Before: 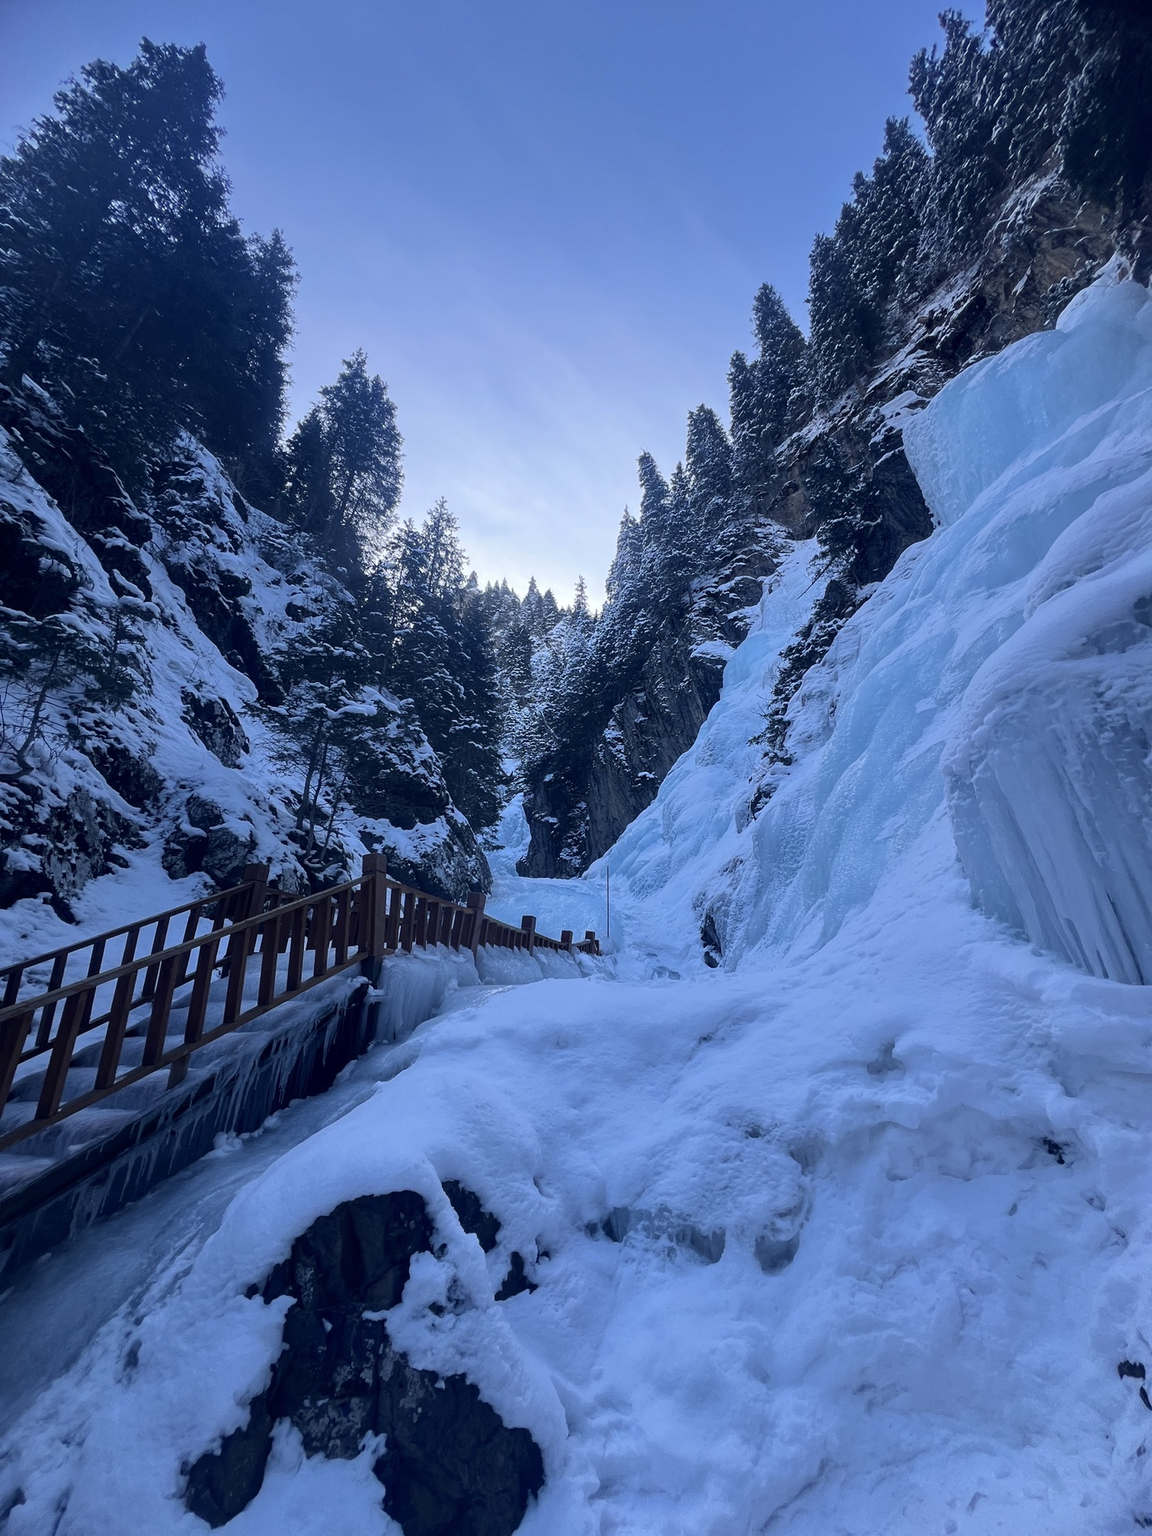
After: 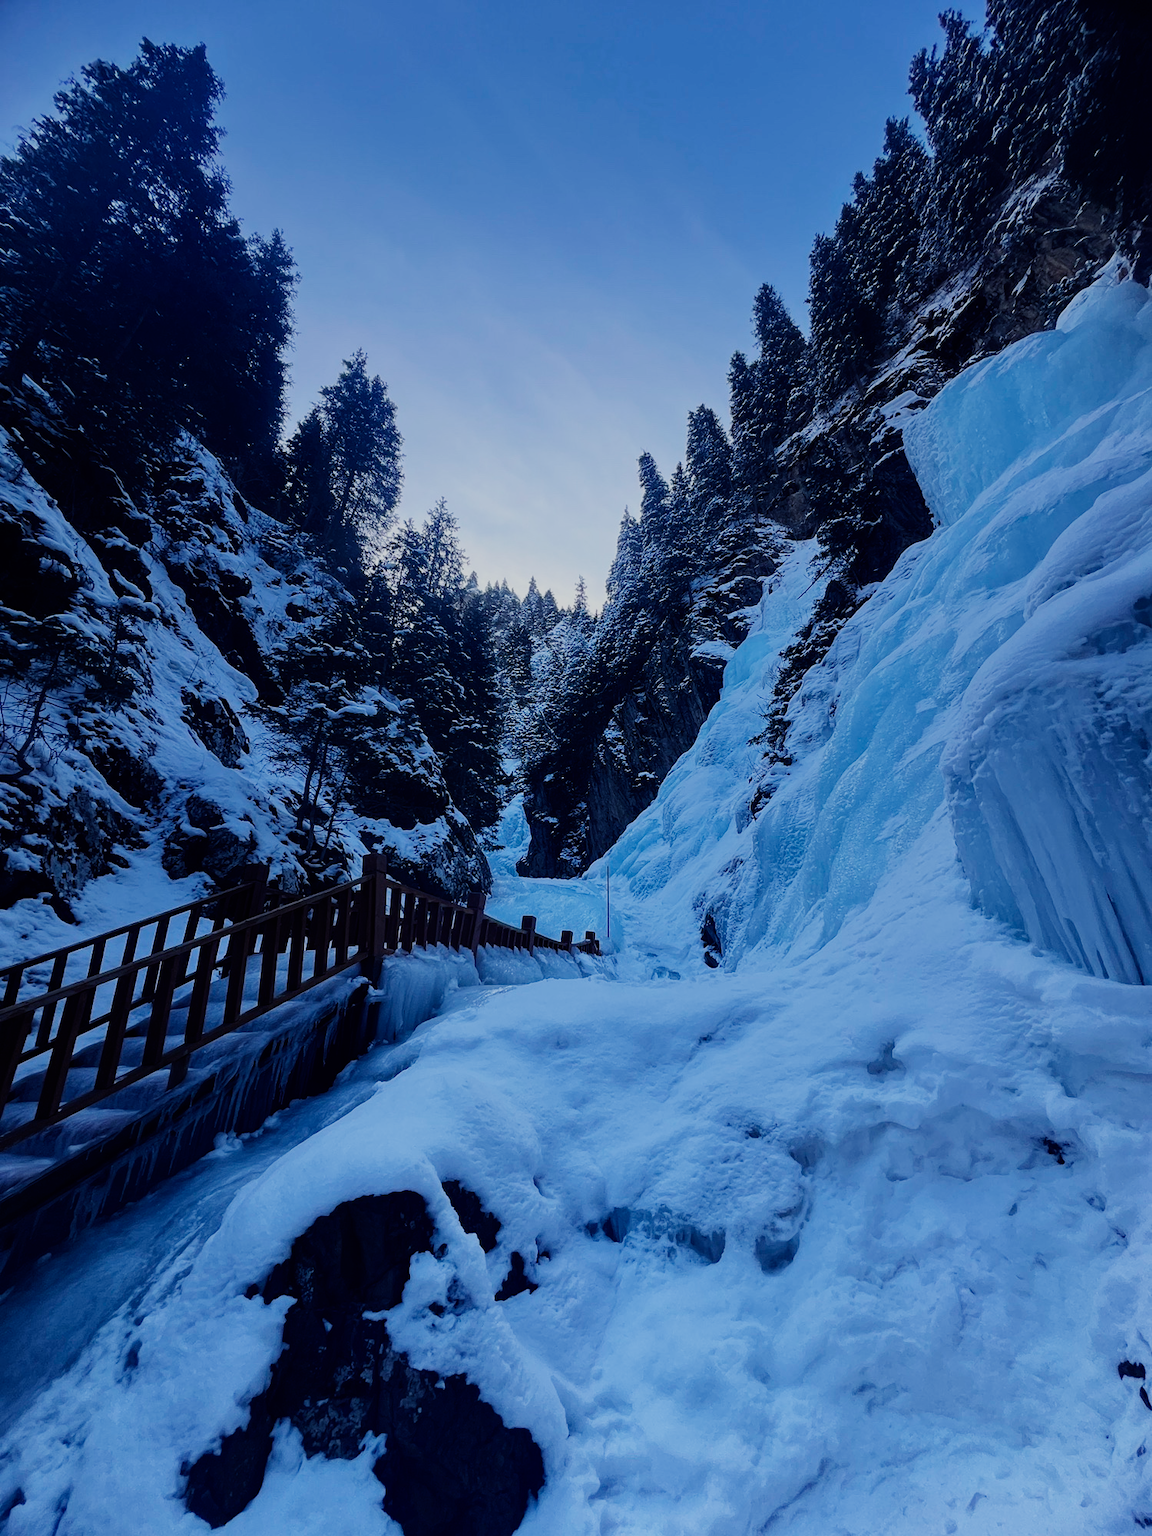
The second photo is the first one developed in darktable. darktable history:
color balance: lift [1, 1.001, 0.999, 1.001], gamma [1, 1.004, 1.007, 0.993], gain [1, 0.991, 0.987, 1.013], contrast 7.5%, contrast fulcrum 10%, output saturation 115%
sigmoid: skew -0.2, preserve hue 0%, red attenuation 0.1, red rotation 0.035, green attenuation 0.1, green rotation -0.017, blue attenuation 0.15, blue rotation -0.052, base primaries Rec2020
graduated density: rotation 5.63°, offset 76.9
